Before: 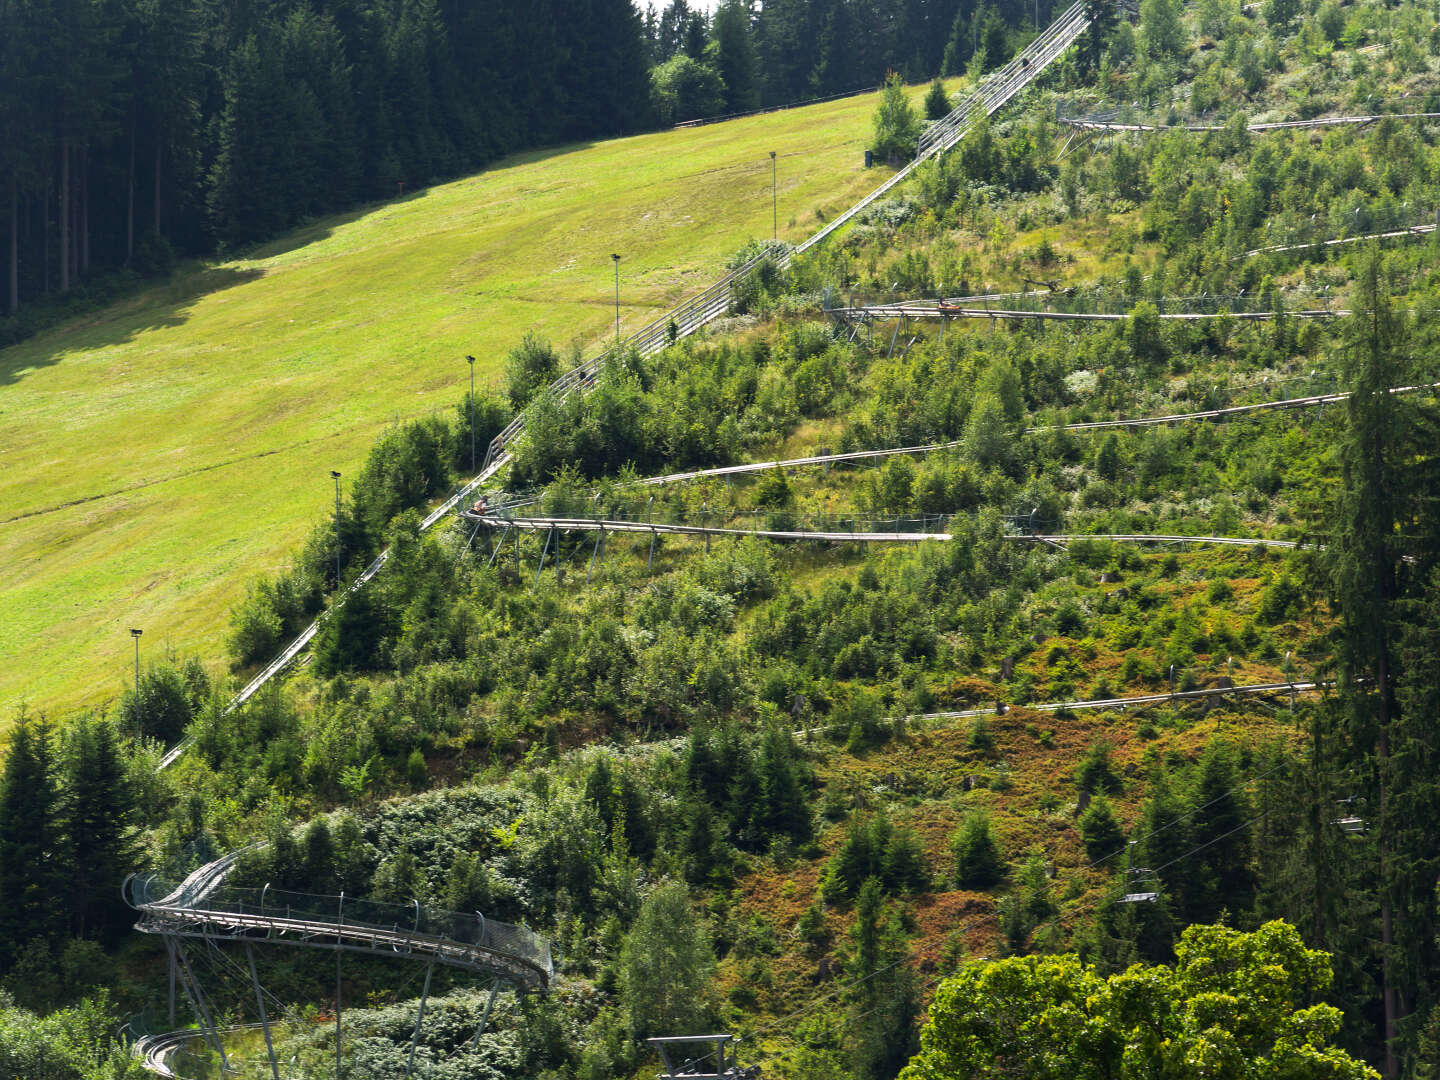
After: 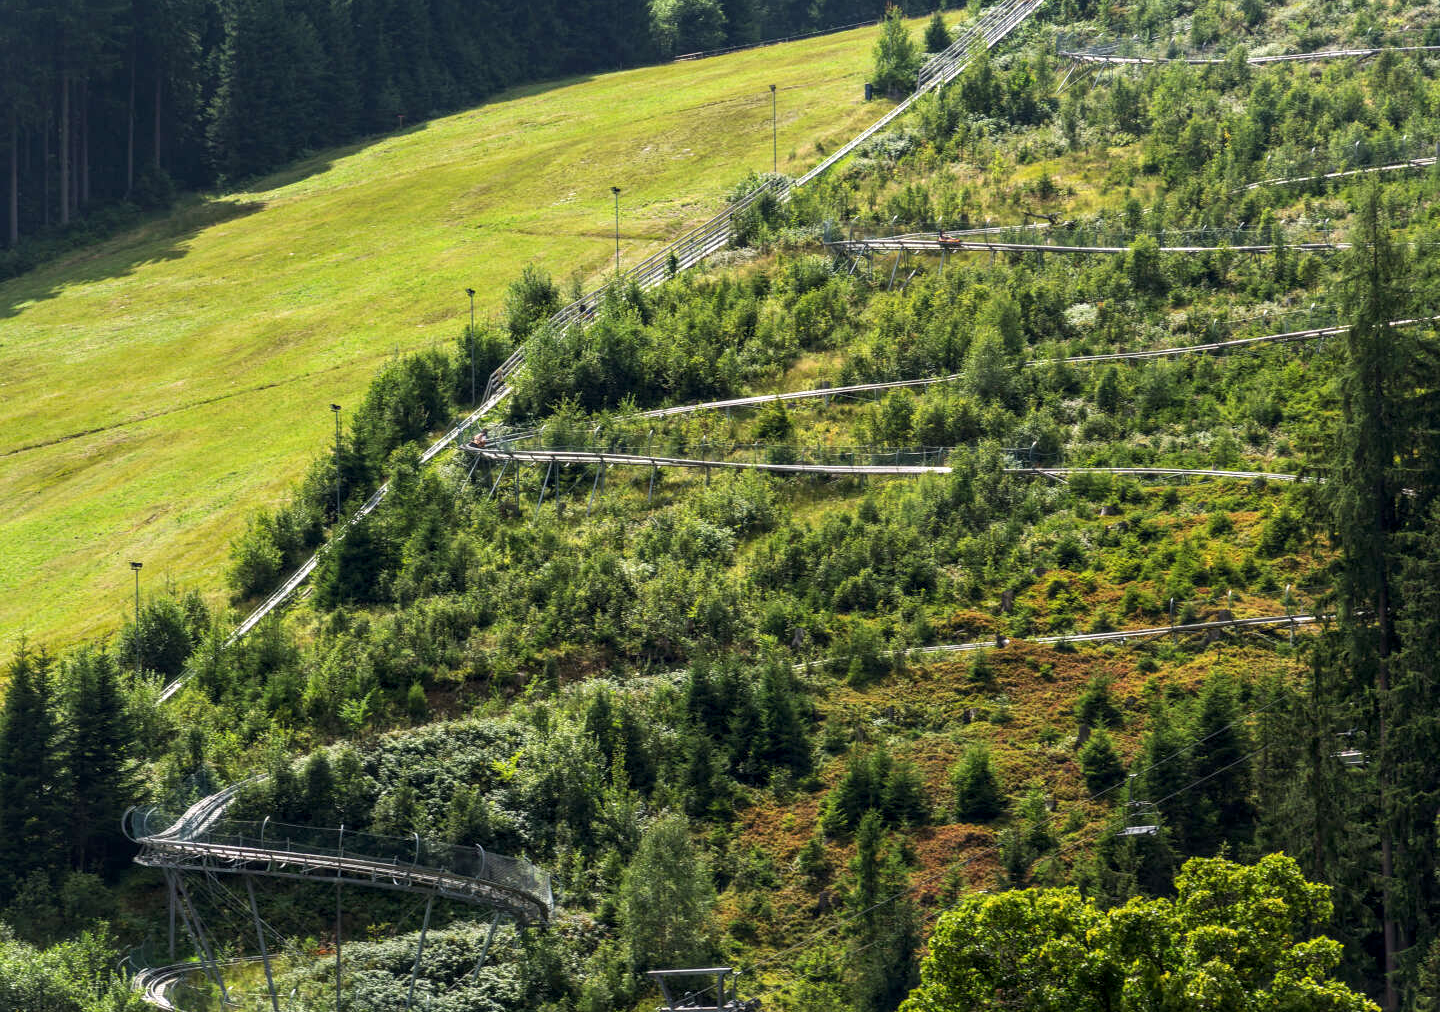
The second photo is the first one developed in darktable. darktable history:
local contrast: detail 130%
crop and rotate: top 6.25%
